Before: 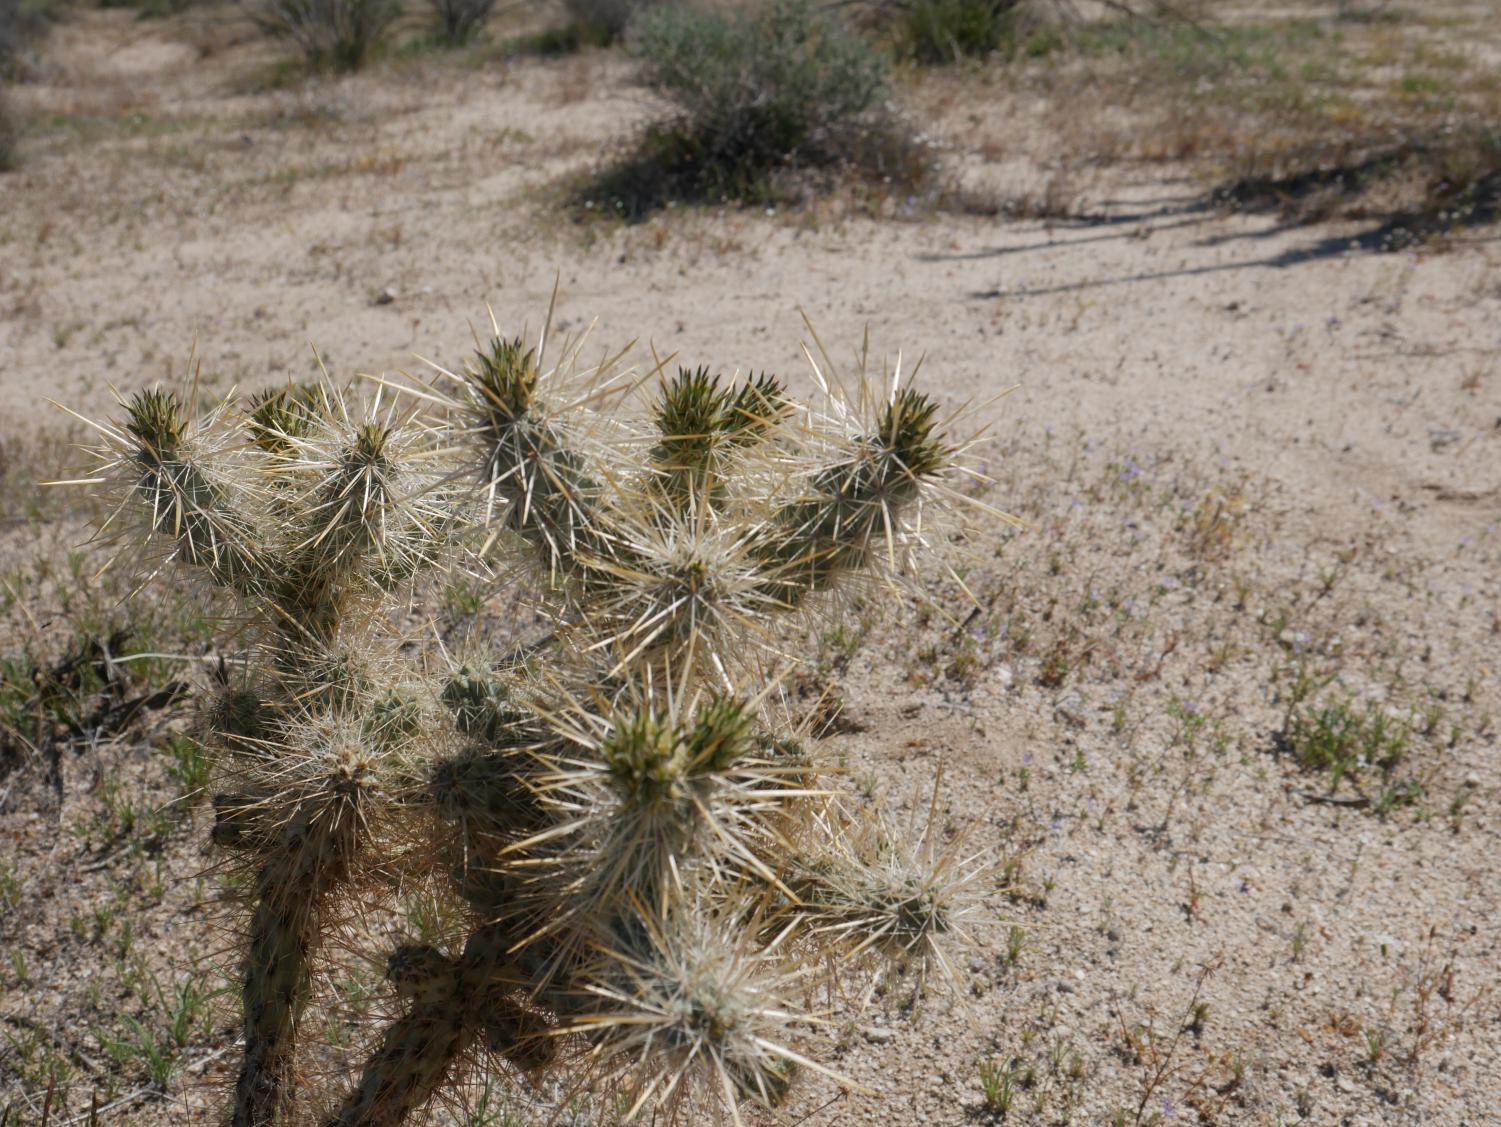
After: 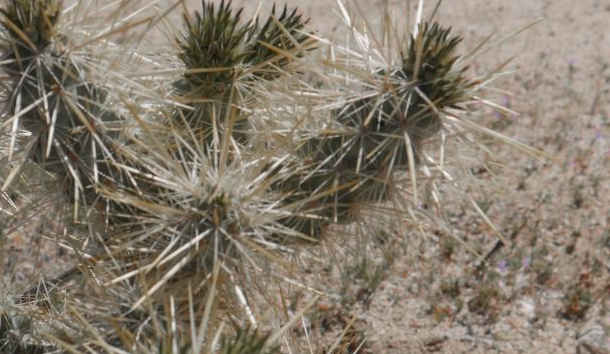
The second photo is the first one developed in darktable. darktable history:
color zones: curves: ch0 [(0, 0.48) (0.209, 0.398) (0.305, 0.332) (0.429, 0.493) (0.571, 0.5) (0.714, 0.5) (0.857, 0.5) (1, 0.48)]; ch1 [(0, 0.736) (0.143, 0.625) (0.225, 0.371) (0.429, 0.256) (0.571, 0.241) (0.714, 0.213) (0.857, 0.48) (1, 0.736)]; ch2 [(0, 0.448) (0.143, 0.498) (0.286, 0.5) (0.429, 0.5) (0.571, 0.5) (0.714, 0.5) (0.857, 0.5) (1, 0.448)]
crop: left 31.833%, top 32.607%, right 27.504%, bottom 35.904%
local contrast: mode bilateral grid, contrast 100, coarseness 99, detail 89%, midtone range 0.2
